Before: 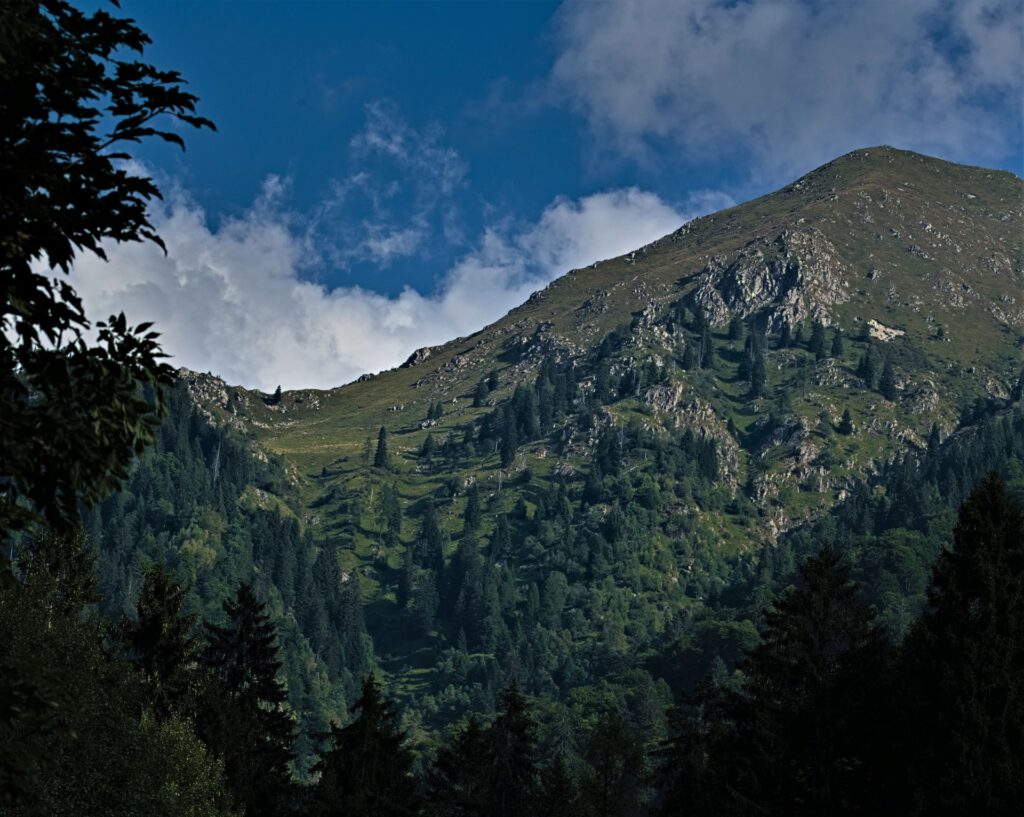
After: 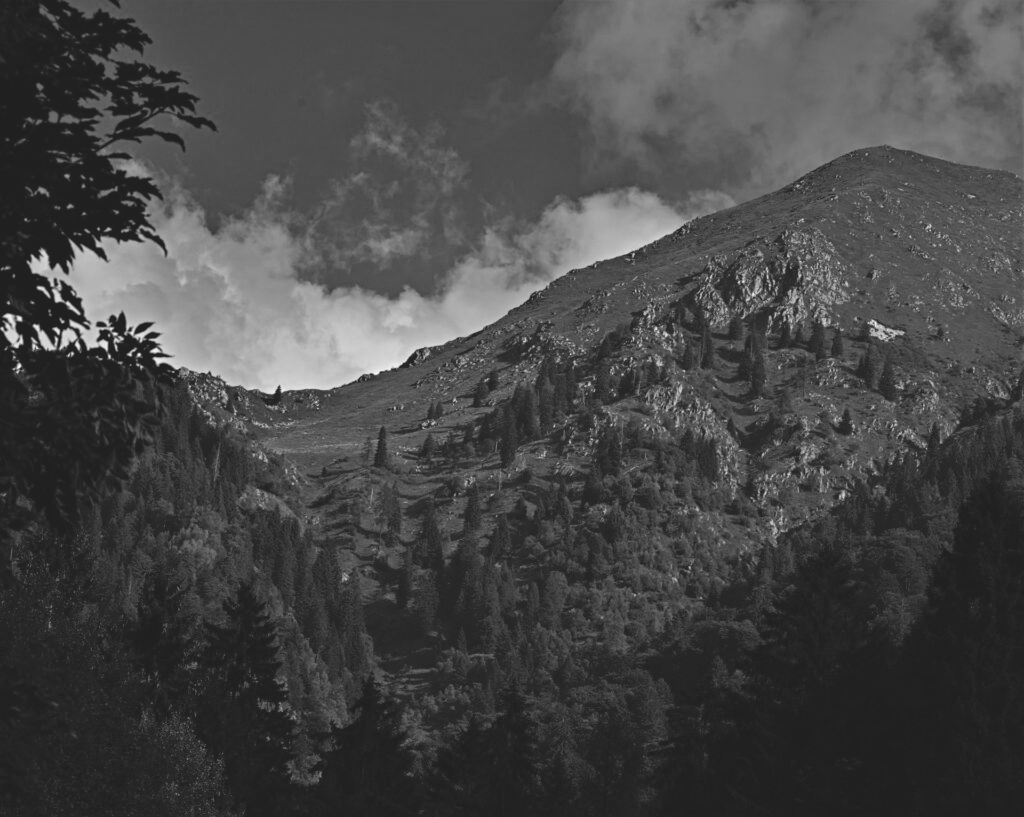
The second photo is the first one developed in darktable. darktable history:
monochrome: on, module defaults
color balance rgb: shadows lift › chroma 3%, shadows lift › hue 280.8°, power › hue 330°, highlights gain › chroma 3%, highlights gain › hue 75.6°, global offset › luminance 1.5%, perceptual saturation grading › global saturation 20%, perceptual saturation grading › highlights -25%, perceptual saturation grading › shadows 50%, global vibrance 30%
